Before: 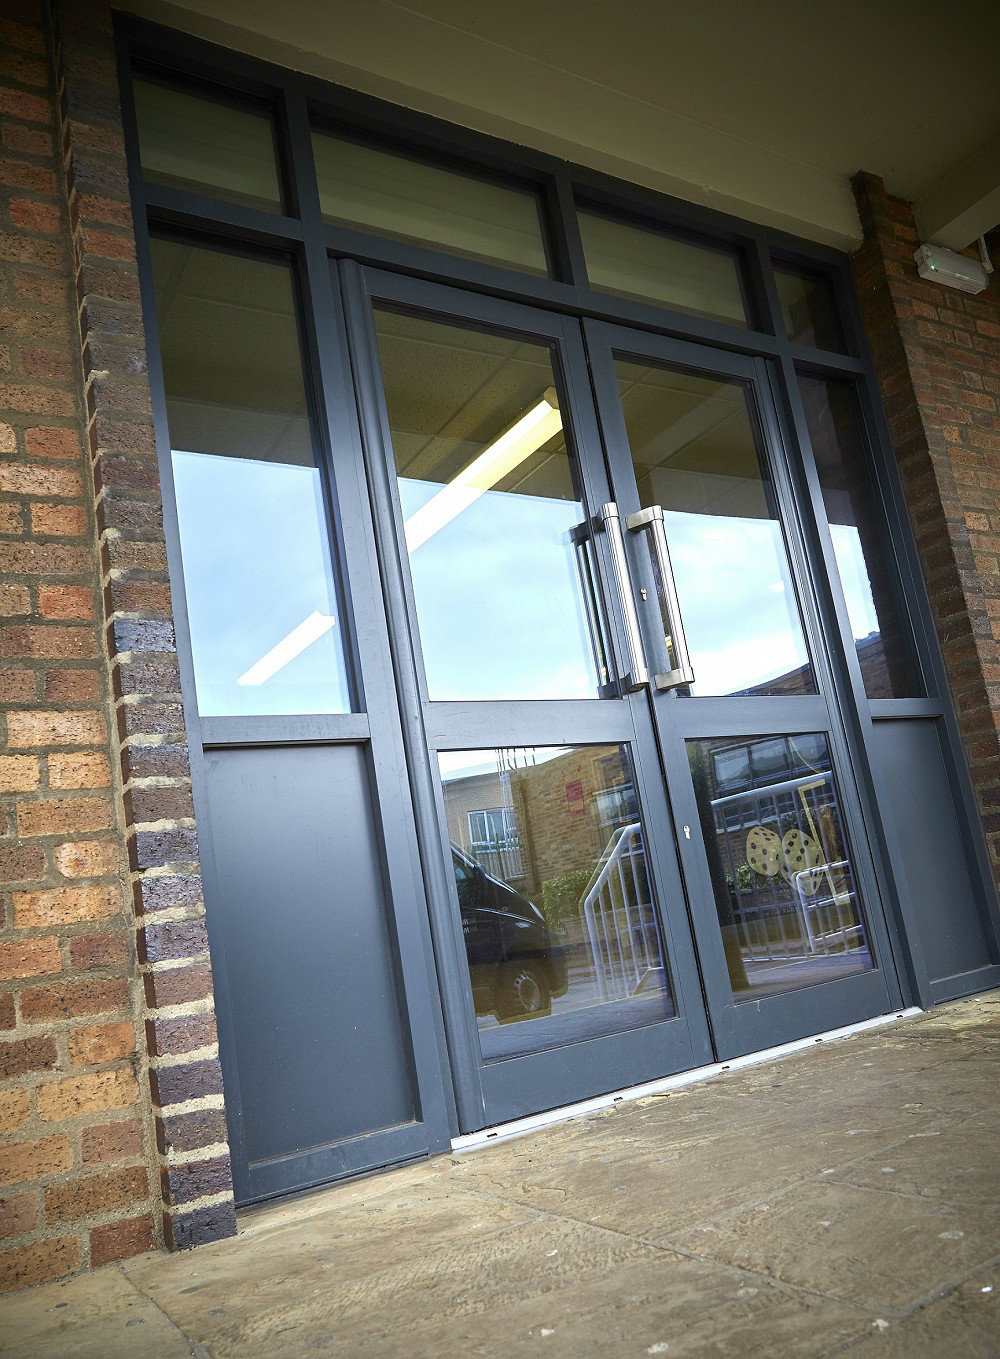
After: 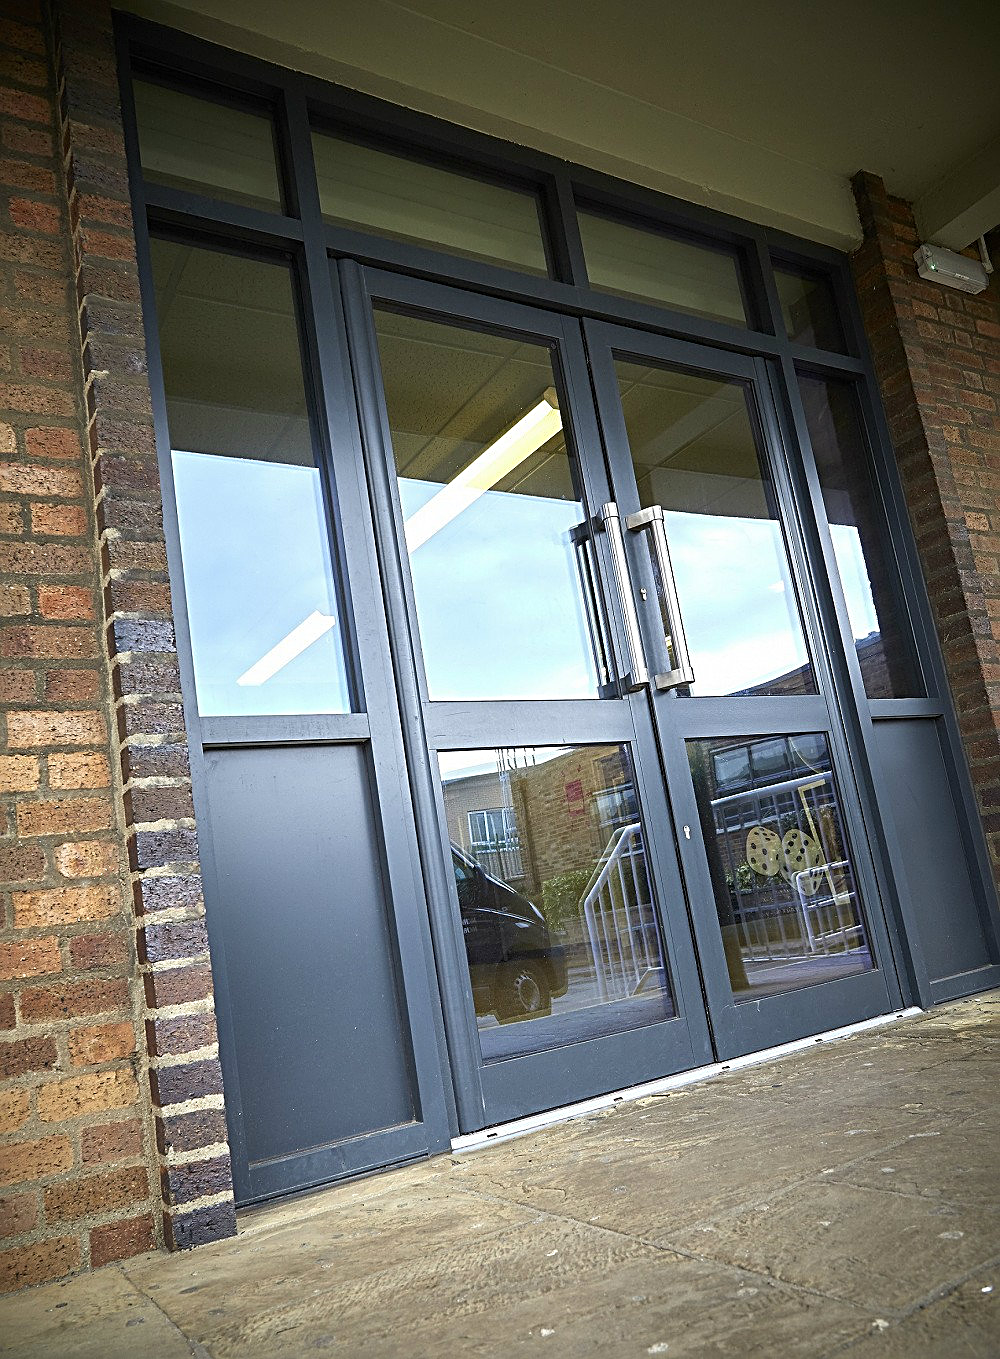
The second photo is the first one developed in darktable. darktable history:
sharpen: radius 3.134
